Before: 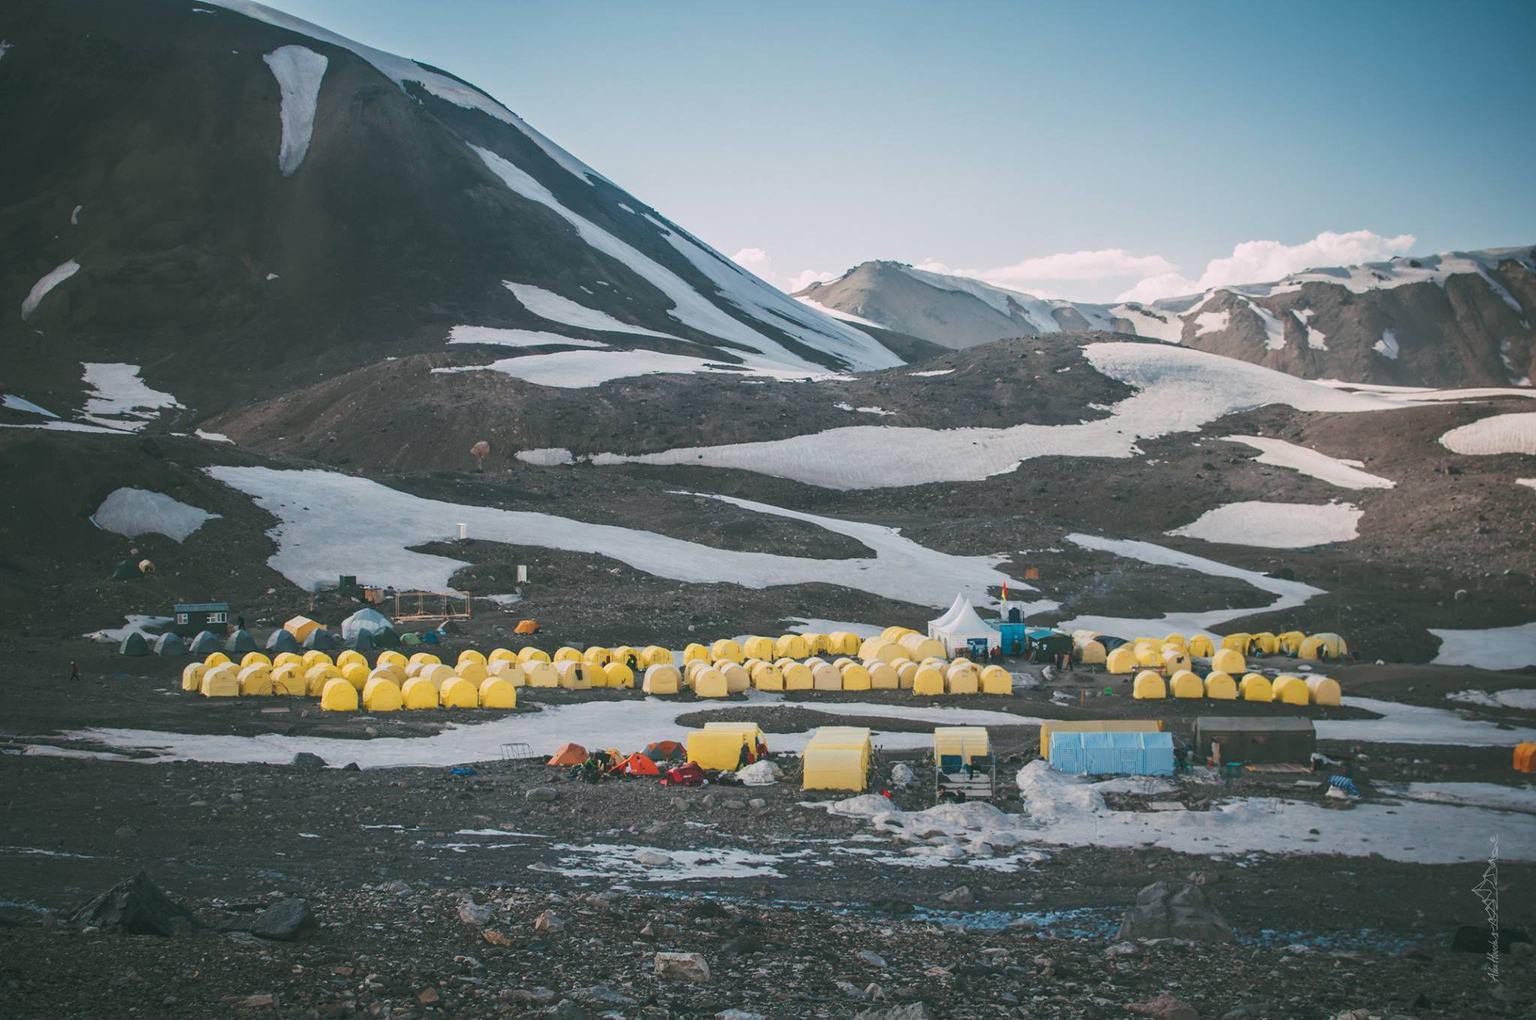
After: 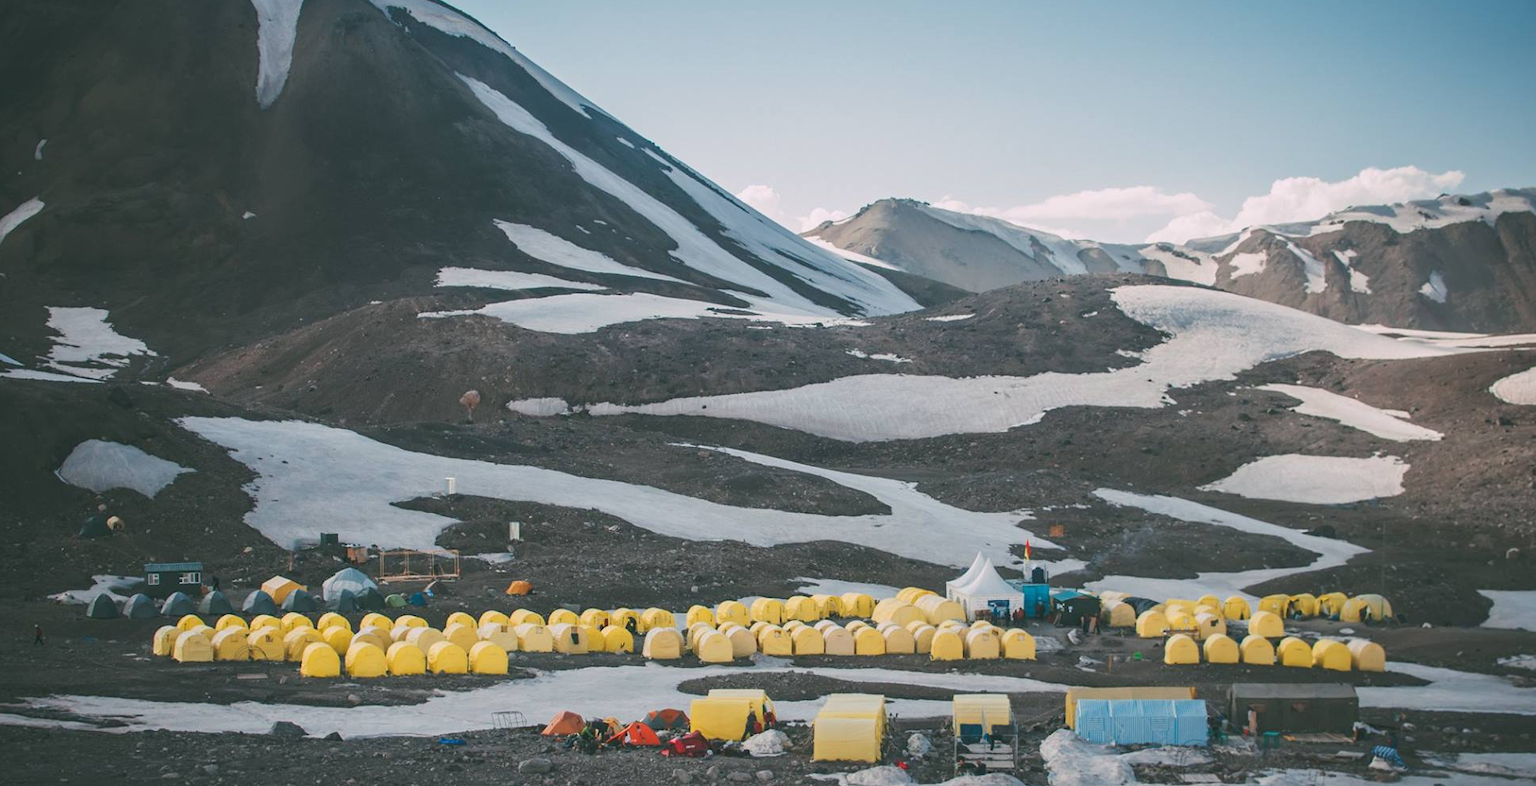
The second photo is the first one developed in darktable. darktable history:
crop: left 2.504%, top 7.333%, right 3.412%, bottom 20.129%
